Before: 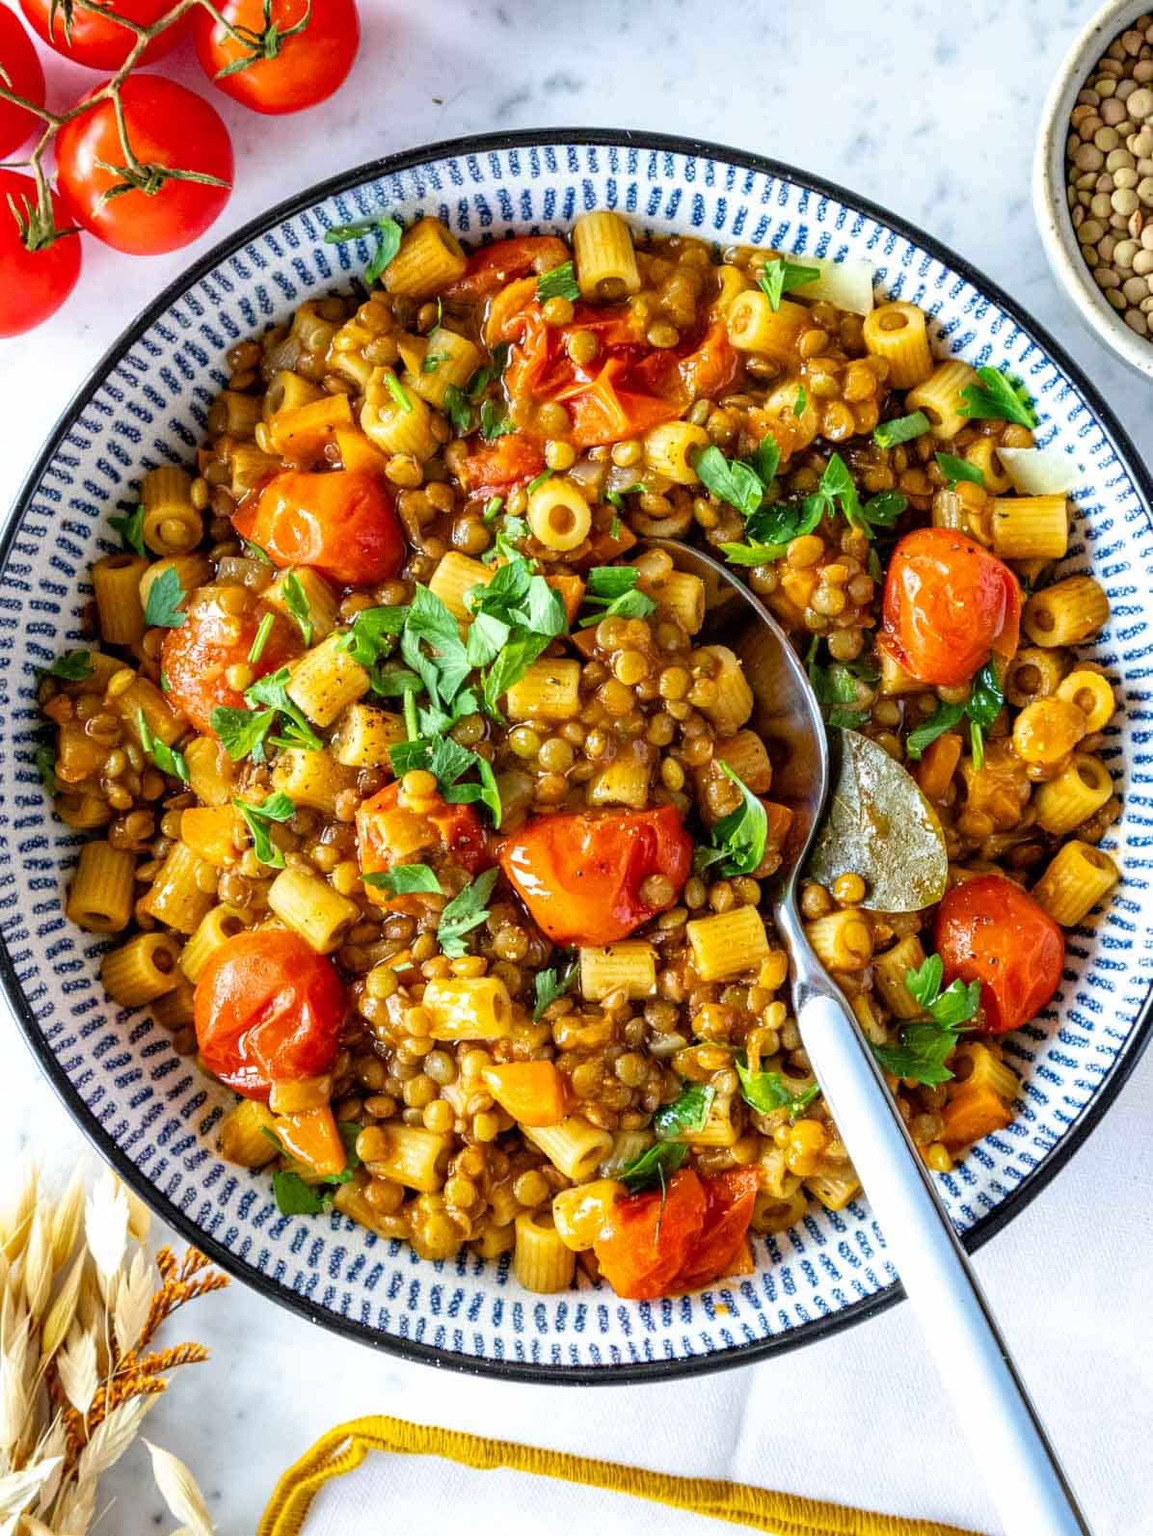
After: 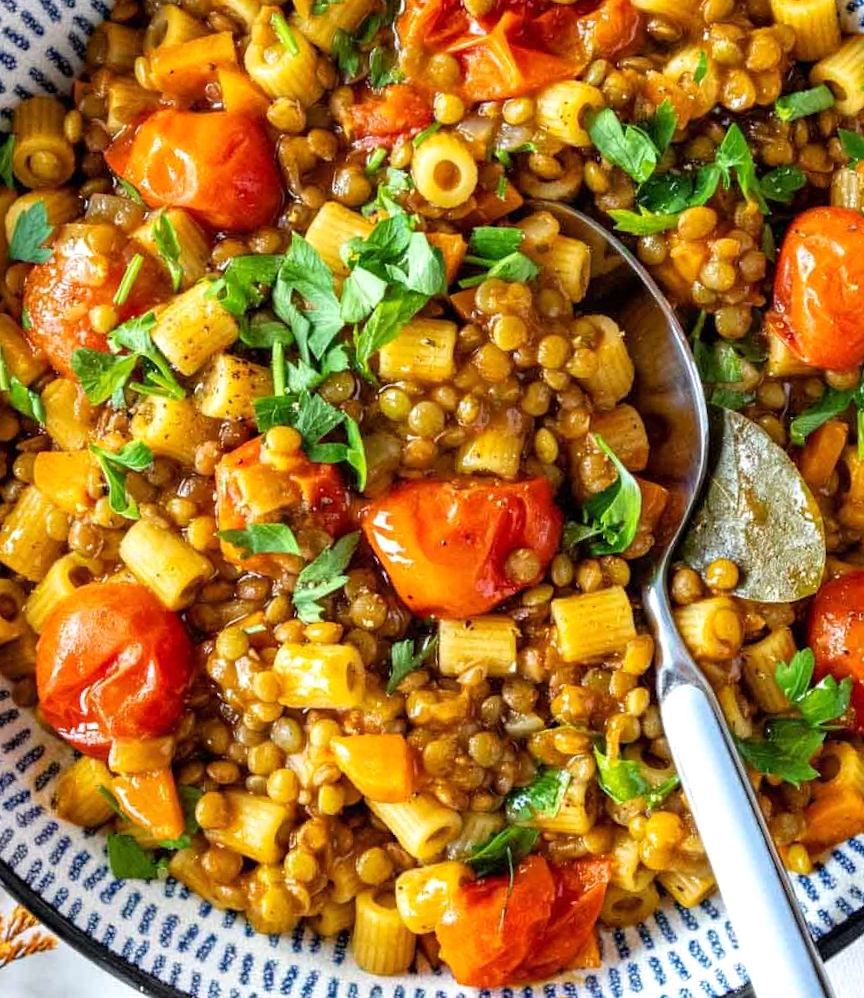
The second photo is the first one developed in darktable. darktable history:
crop and rotate: angle -3.37°, left 9.79%, top 20.73%, right 12.42%, bottom 11.82%
exposure: exposure 0.078 EV, compensate highlight preservation false
